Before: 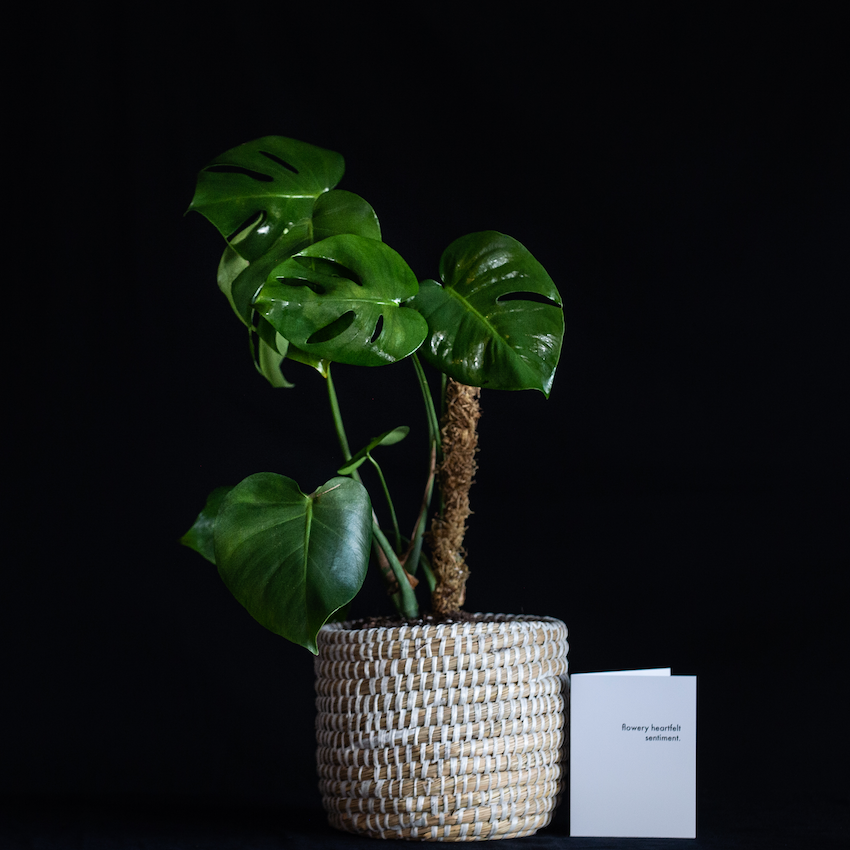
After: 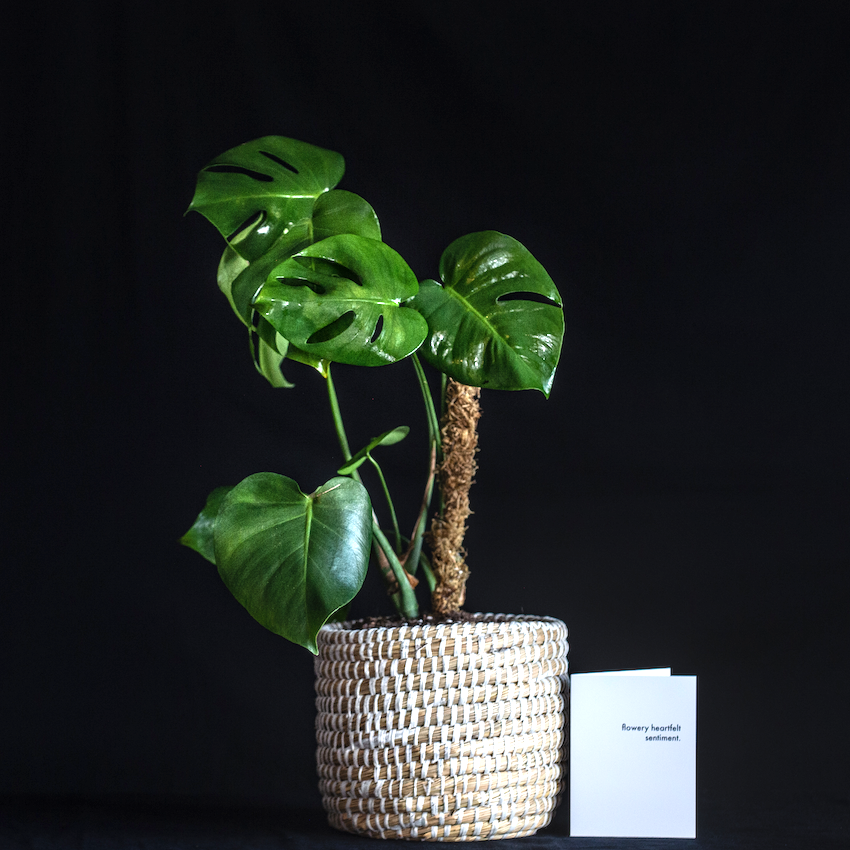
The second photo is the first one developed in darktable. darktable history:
local contrast: on, module defaults
exposure: black level correction 0, exposure 1 EV, compensate exposure bias true, compensate highlight preservation false
